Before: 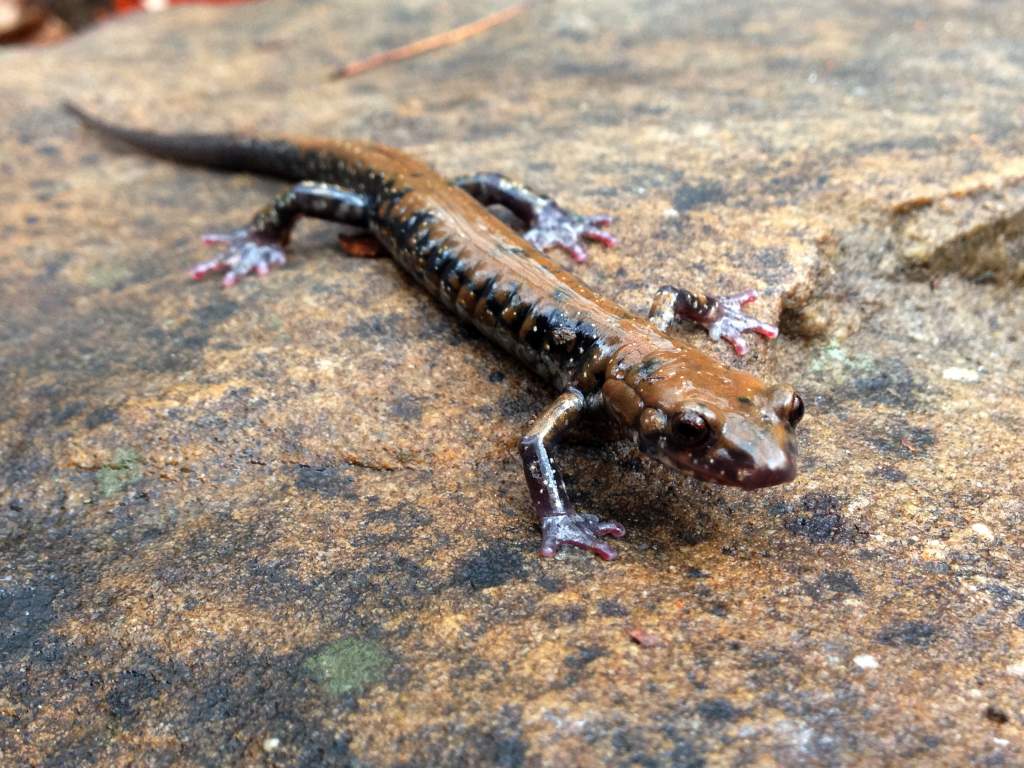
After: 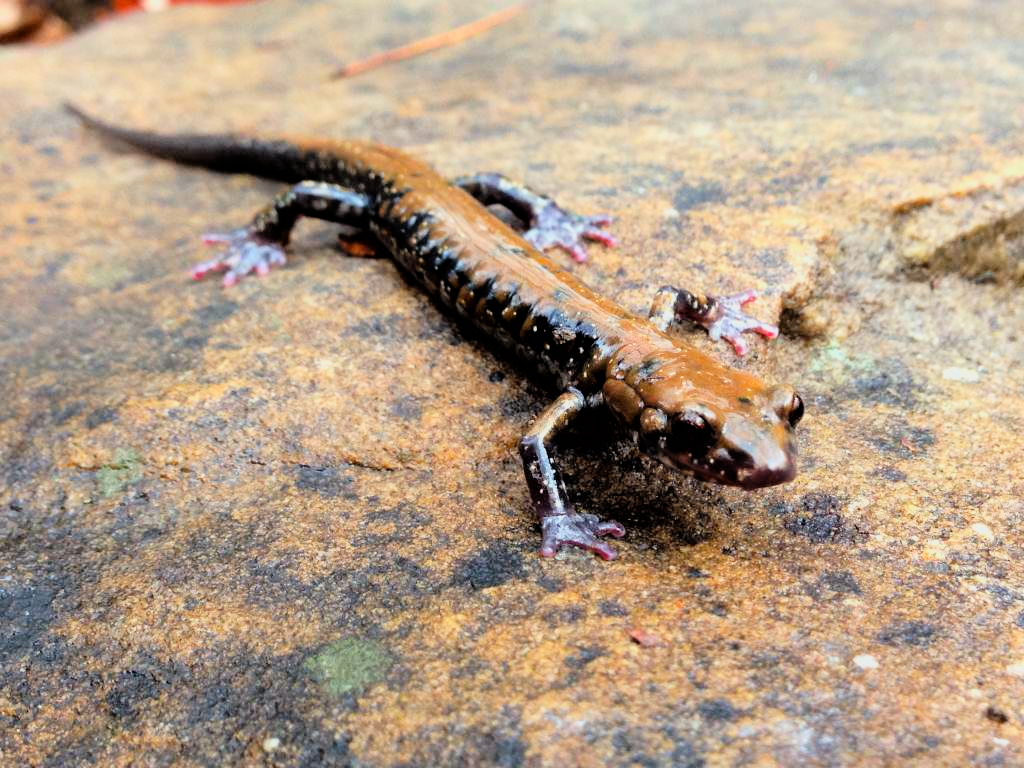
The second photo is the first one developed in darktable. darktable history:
tone equalizer: -8 EV -0.789 EV, -7 EV -0.687 EV, -6 EV -0.611 EV, -5 EV -0.389 EV, -3 EV 0.387 EV, -2 EV 0.6 EV, -1 EV 0.685 EV, +0 EV 0.773 EV
color balance rgb: power › luminance -3.651%, power › chroma 0.543%, power › hue 41.11°, linear chroma grading › global chroma 6.951%, perceptual saturation grading › global saturation 9.734%
filmic rgb: black relative exposure -7.65 EV, white relative exposure 4.56 EV, hardness 3.61, color science v6 (2022)
